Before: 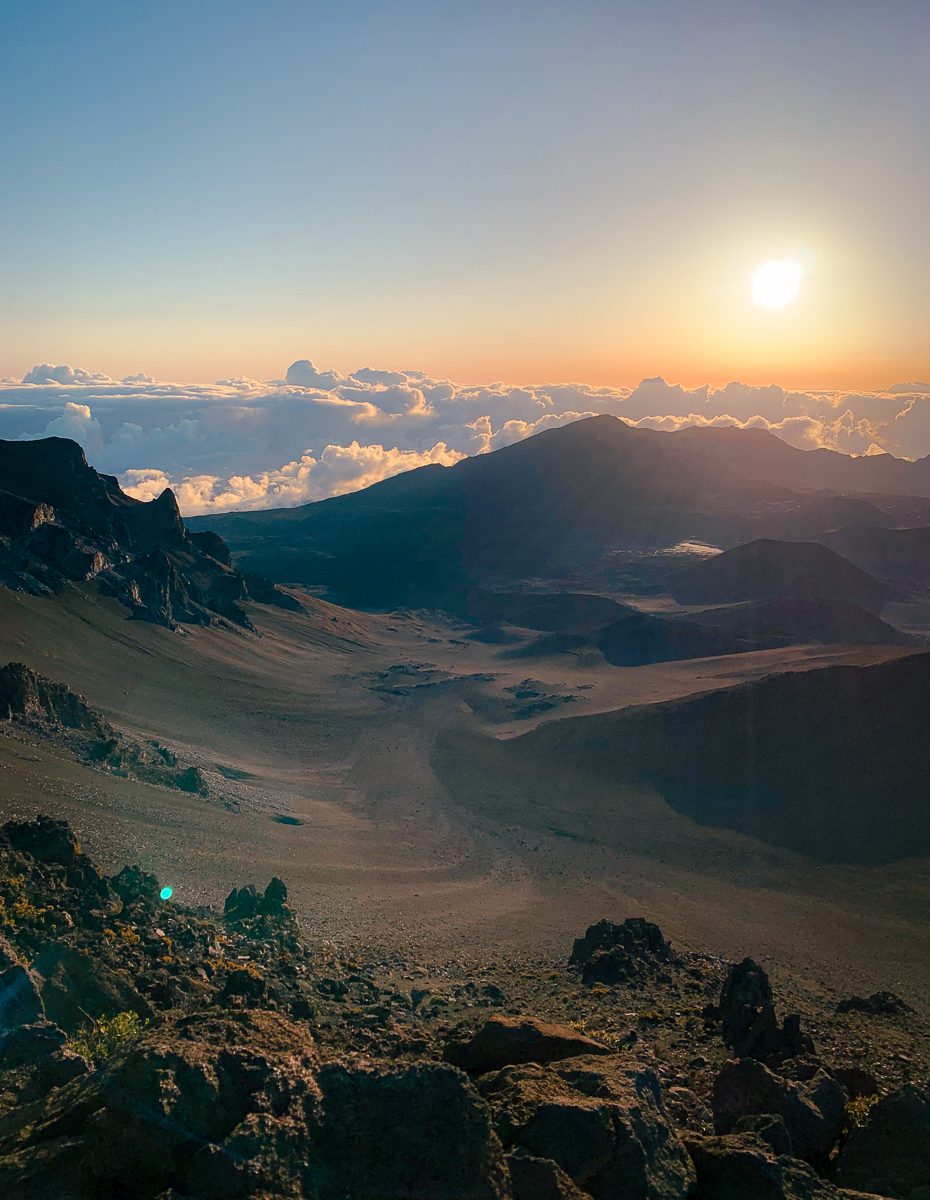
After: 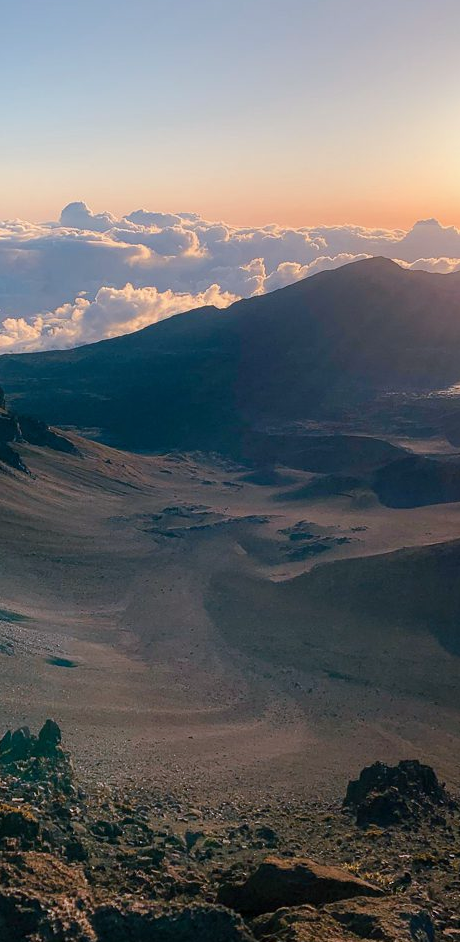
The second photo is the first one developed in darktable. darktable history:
contrast brightness saturation: saturation -0.05
crop and rotate: angle 0.02°, left 24.353%, top 13.219%, right 26.156%, bottom 8.224%
color calibration: illuminant as shot in camera, x 0.358, y 0.373, temperature 4628.91 K
